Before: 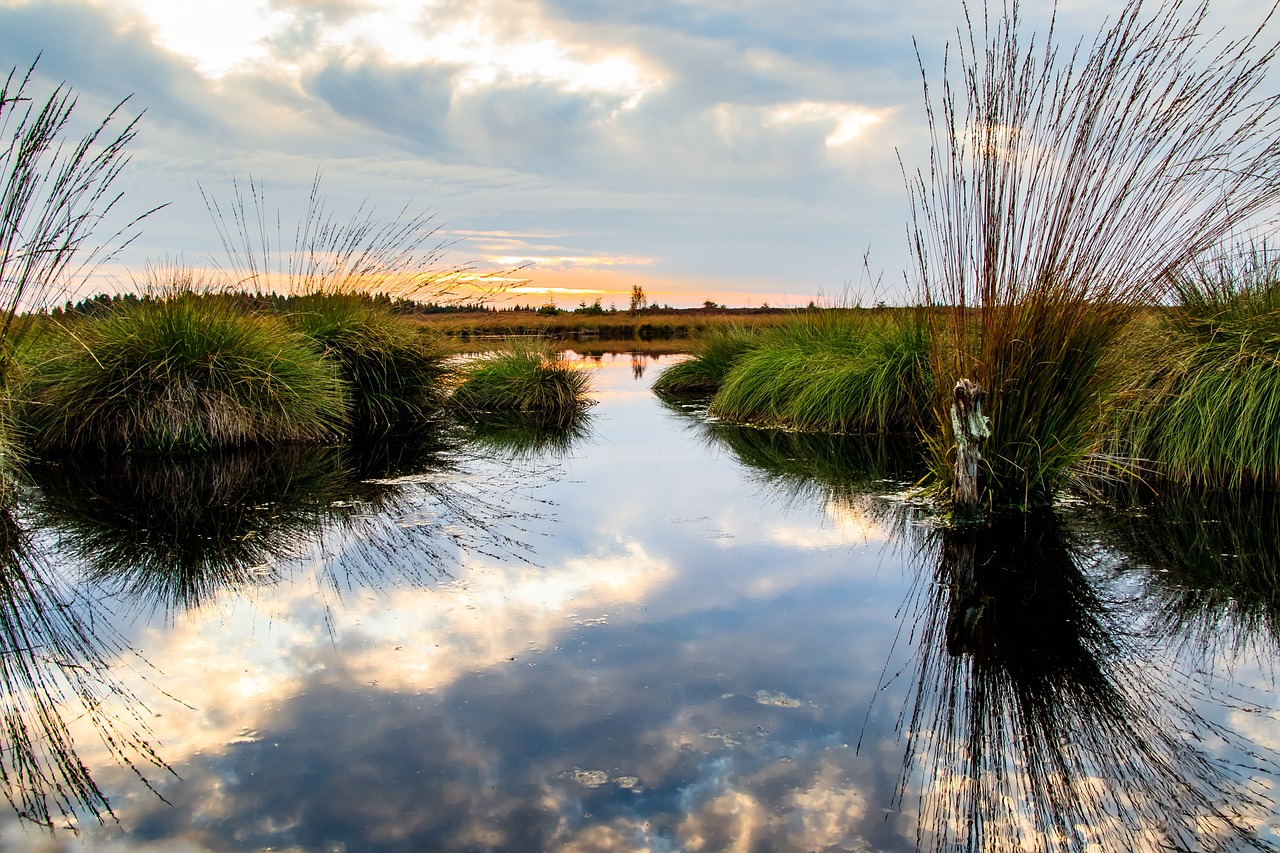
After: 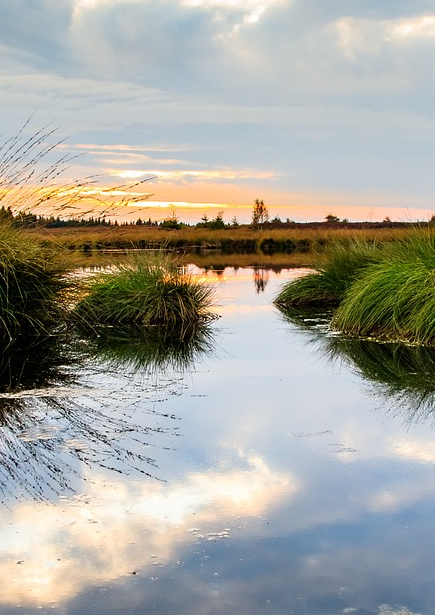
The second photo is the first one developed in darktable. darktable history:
crop and rotate: left 29.545%, top 10.173%, right 36.411%, bottom 17.625%
